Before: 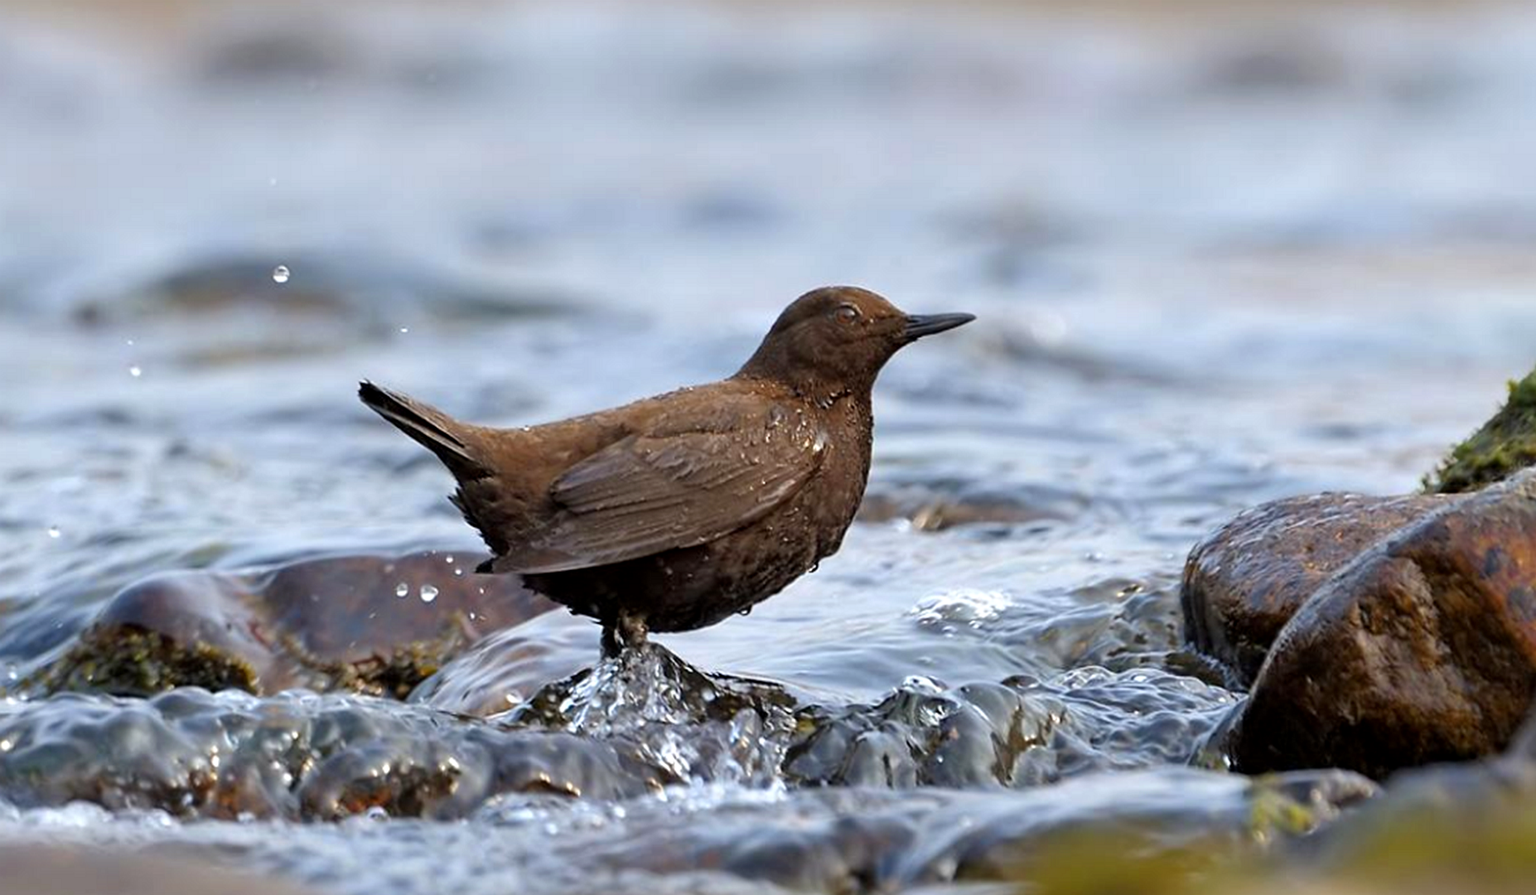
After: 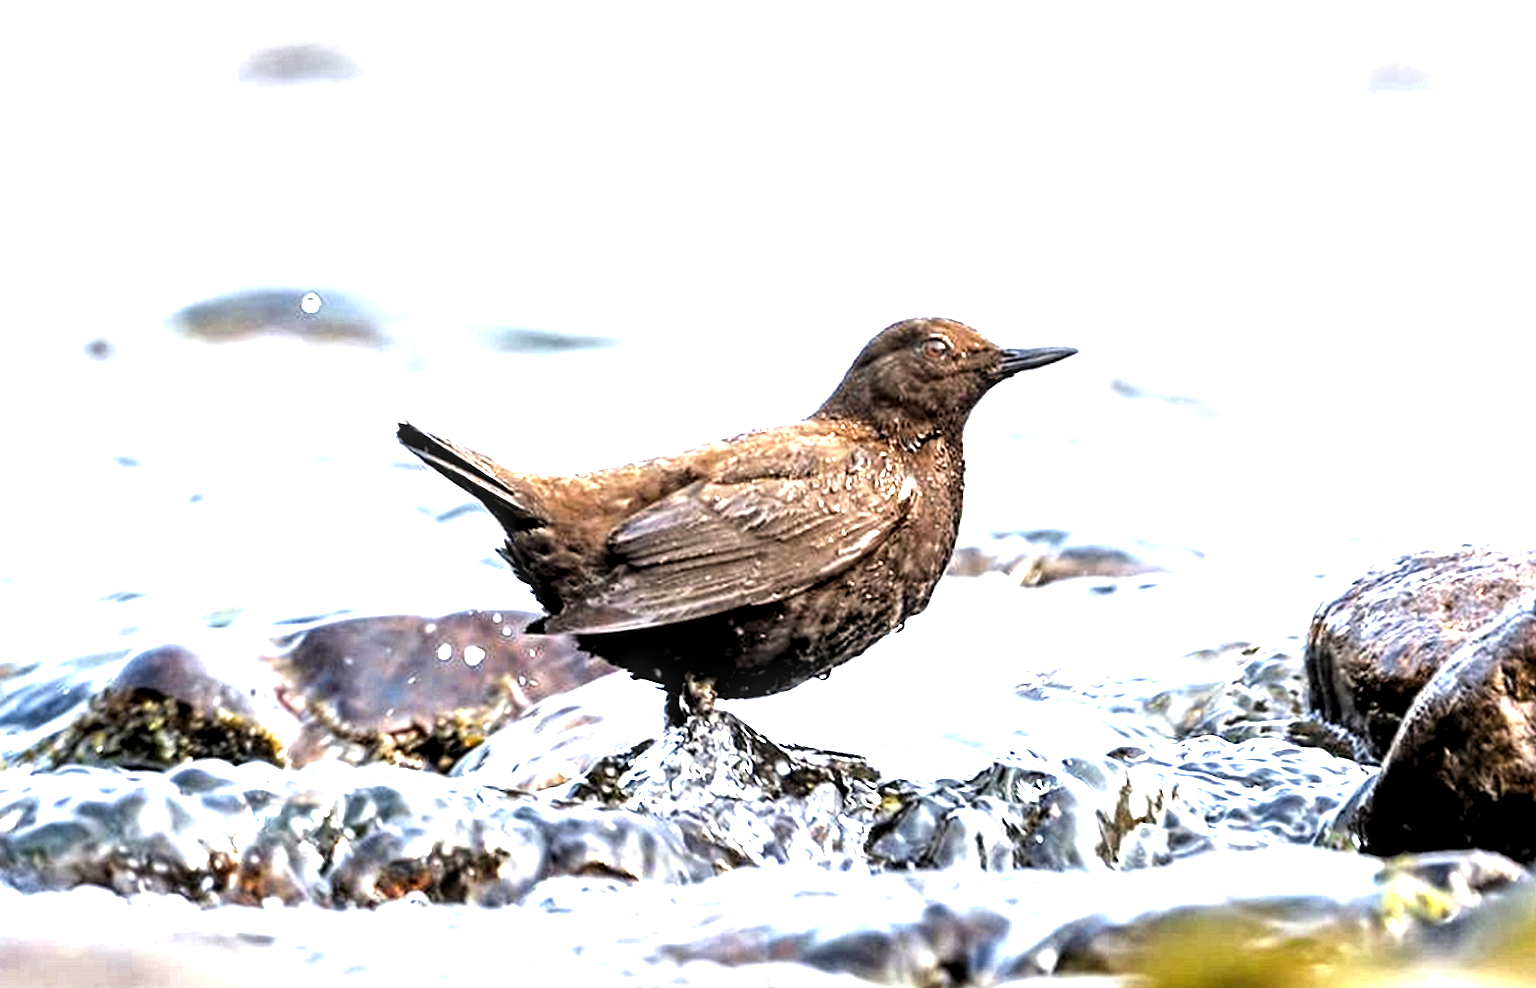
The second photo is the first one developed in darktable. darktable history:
levels: levels [0.116, 0.574, 1]
local contrast: highlights 64%, shadows 54%, detail 169%, midtone range 0.514
crop: right 9.494%, bottom 0.048%
exposure: exposure 2.01 EV, compensate highlight preservation false
